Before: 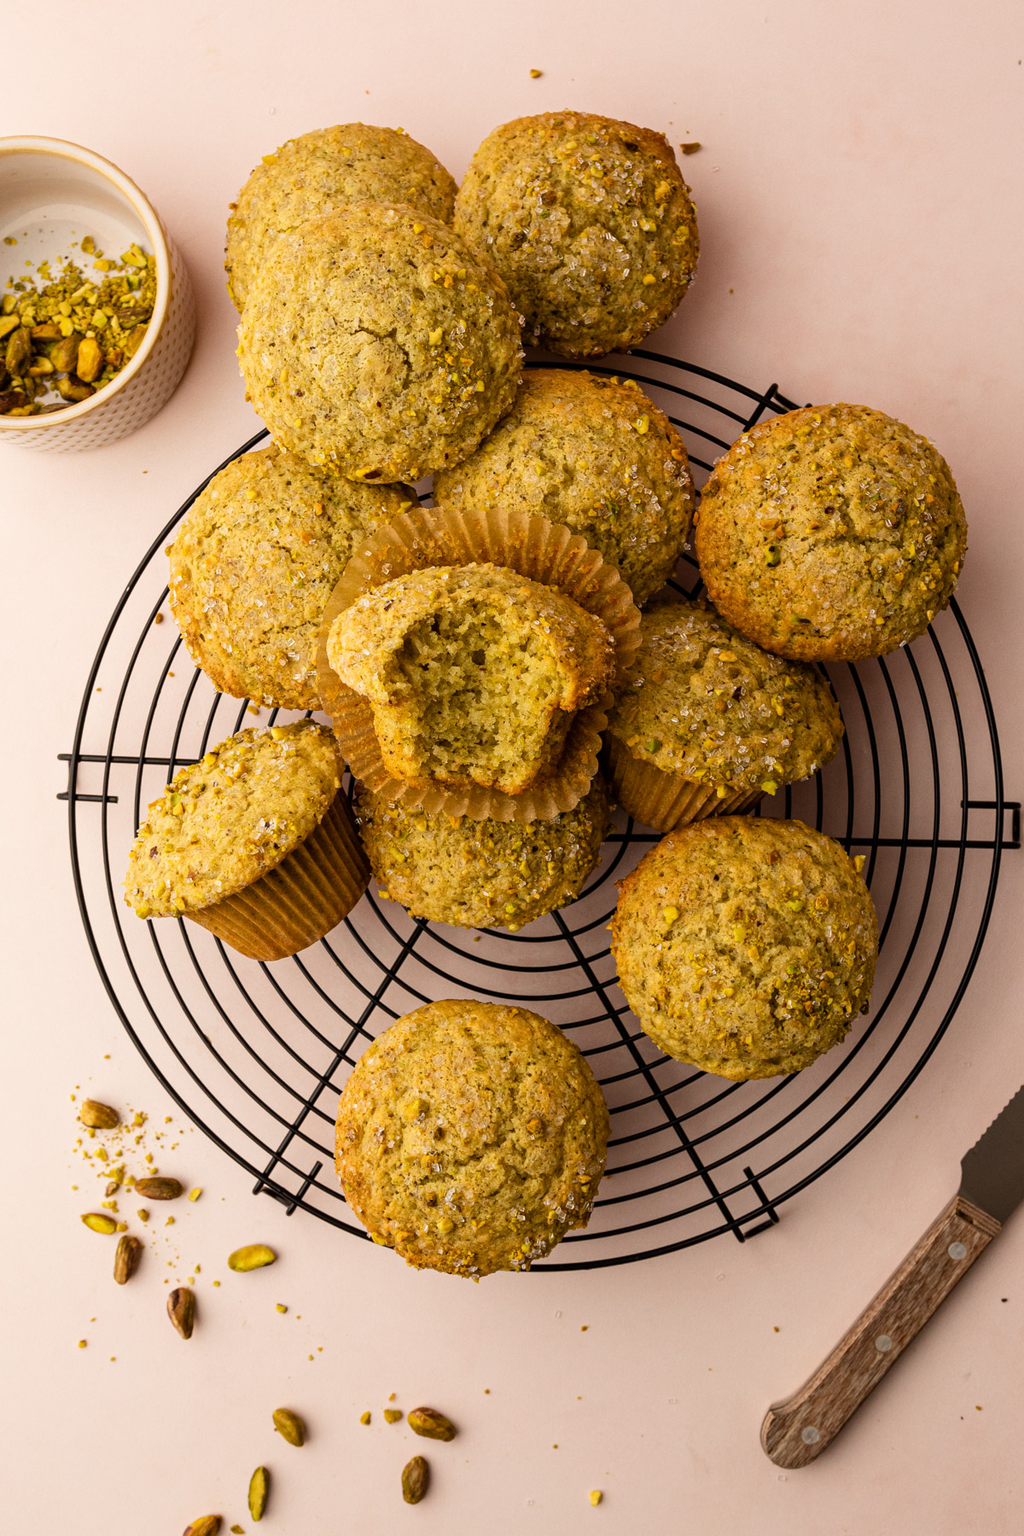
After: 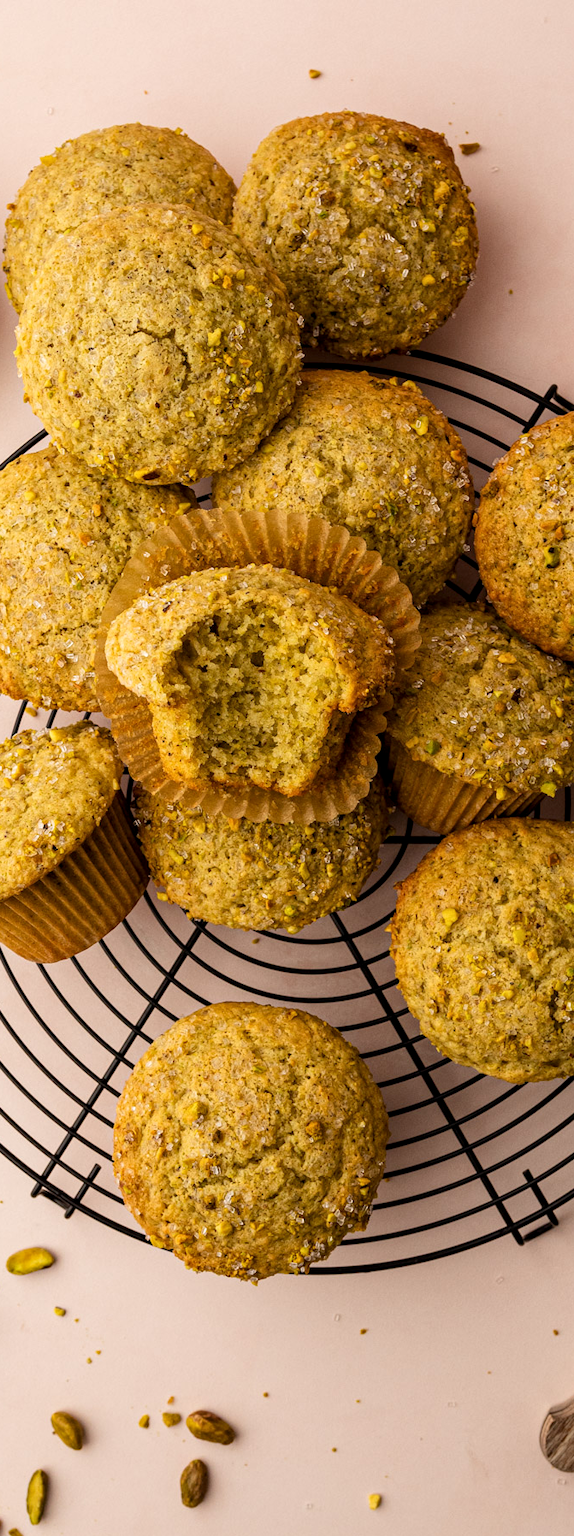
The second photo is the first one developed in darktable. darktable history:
local contrast: highlights 100%, shadows 100%, detail 120%, midtone range 0.2
crop: left 21.674%, right 22.086%
